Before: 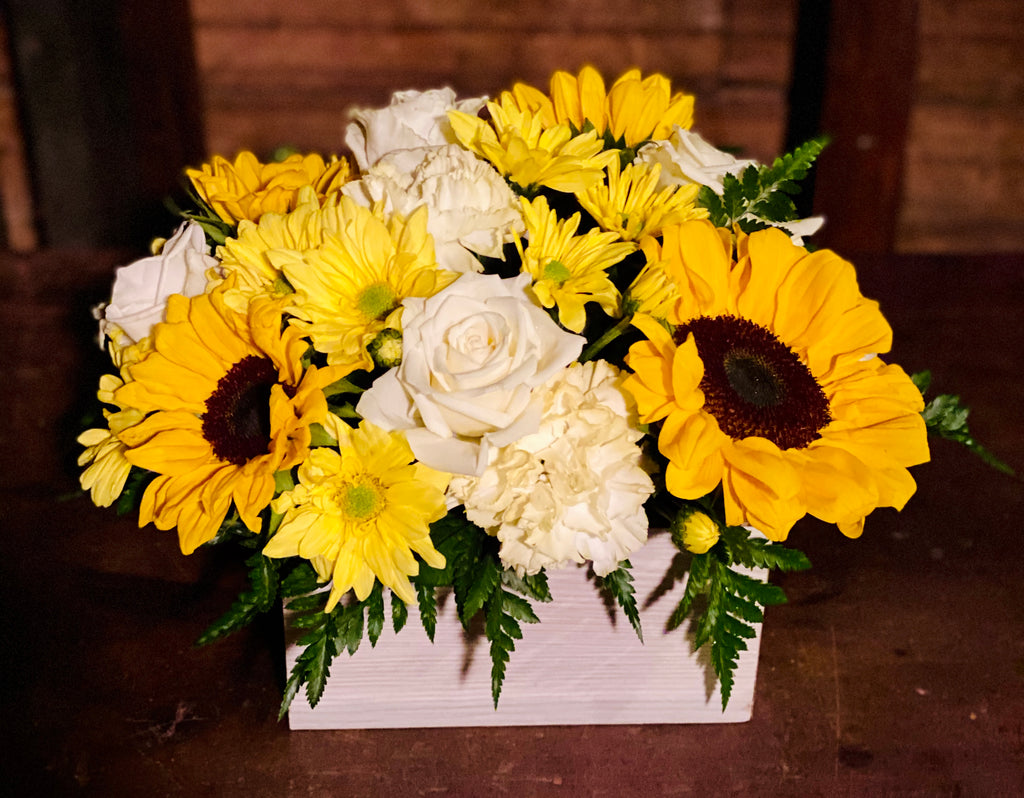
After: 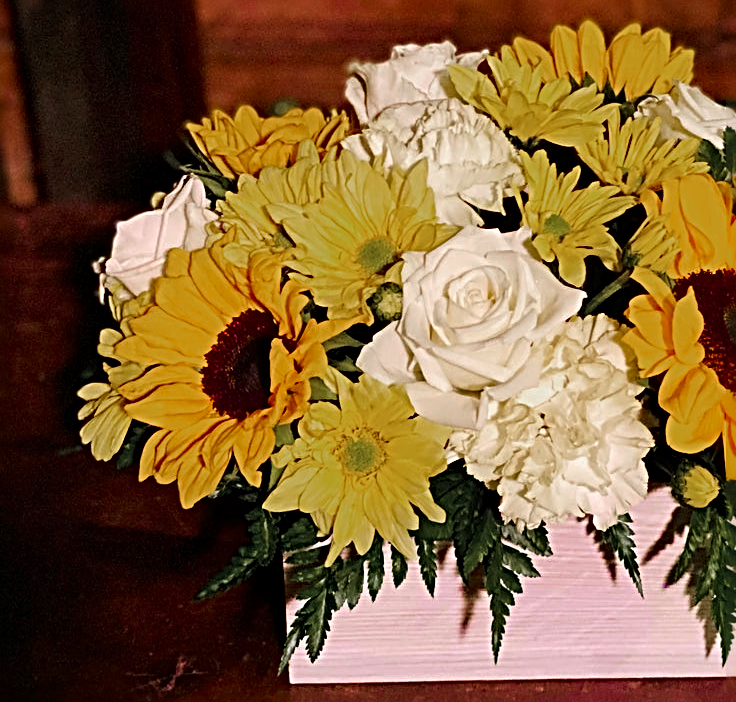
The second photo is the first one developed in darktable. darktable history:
color zones: curves: ch0 [(0, 0.48) (0.209, 0.398) (0.305, 0.332) (0.429, 0.493) (0.571, 0.5) (0.714, 0.5) (0.857, 0.5) (1, 0.48)]; ch1 [(0, 0.736) (0.143, 0.625) (0.225, 0.371) (0.429, 0.256) (0.571, 0.241) (0.714, 0.213) (0.857, 0.48) (1, 0.736)]; ch2 [(0, 0.448) (0.143, 0.498) (0.286, 0.5) (0.429, 0.5) (0.571, 0.5) (0.714, 0.5) (0.857, 0.5) (1, 0.448)]
tone curve: curves: ch0 [(0, 0) (0.251, 0.254) (0.689, 0.733) (1, 1)]
local contrast: mode bilateral grid, contrast 20, coarseness 50, detail 120%, midtone range 0.2
sharpen: radius 3.69, amount 0.928
crop: top 5.803%, right 27.864%, bottom 5.804%
